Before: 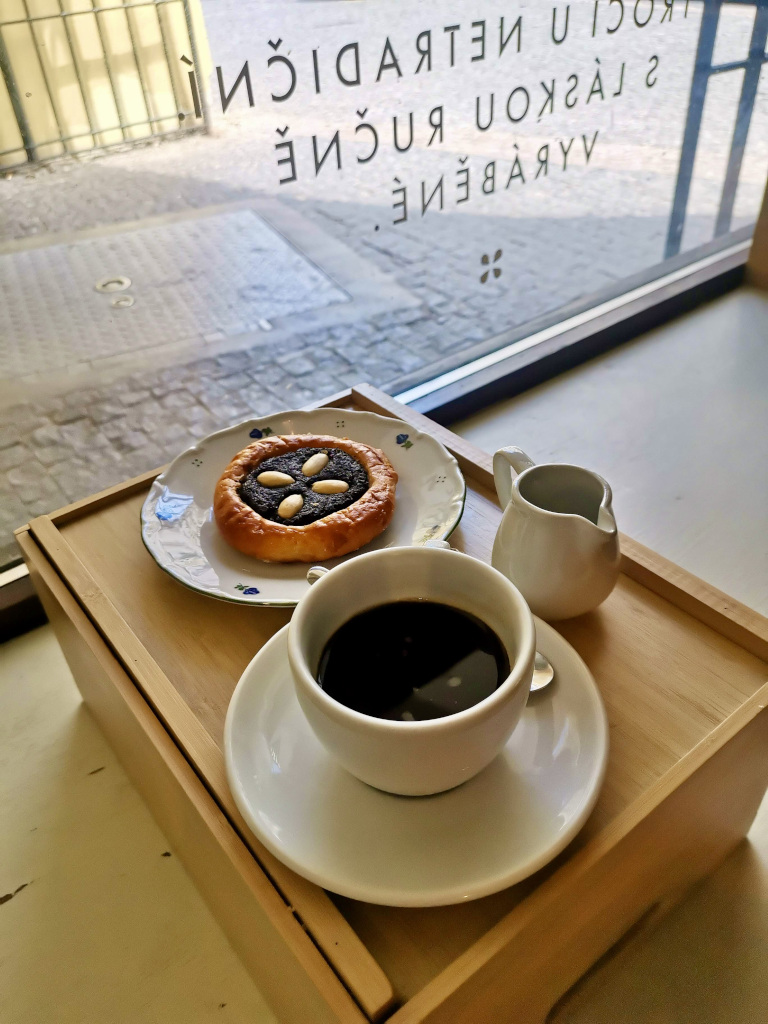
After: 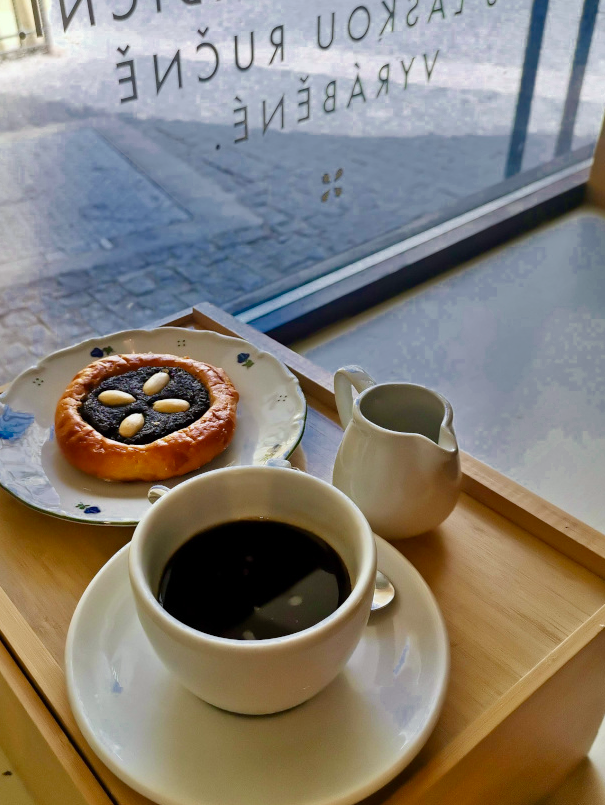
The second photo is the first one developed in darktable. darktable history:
color zones: curves: ch0 [(0, 0.497) (0.143, 0.5) (0.286, 0.5) (0.429, 0.483) (0.571, 0.116) (0.714, -0.006) (0.857, 0.28) (1, 0.497)]
crop and rotate: left 20.74%, top 7.912%, right 0.375%, bottom 13.378%
white balance: red 0.967, blue 1.049
